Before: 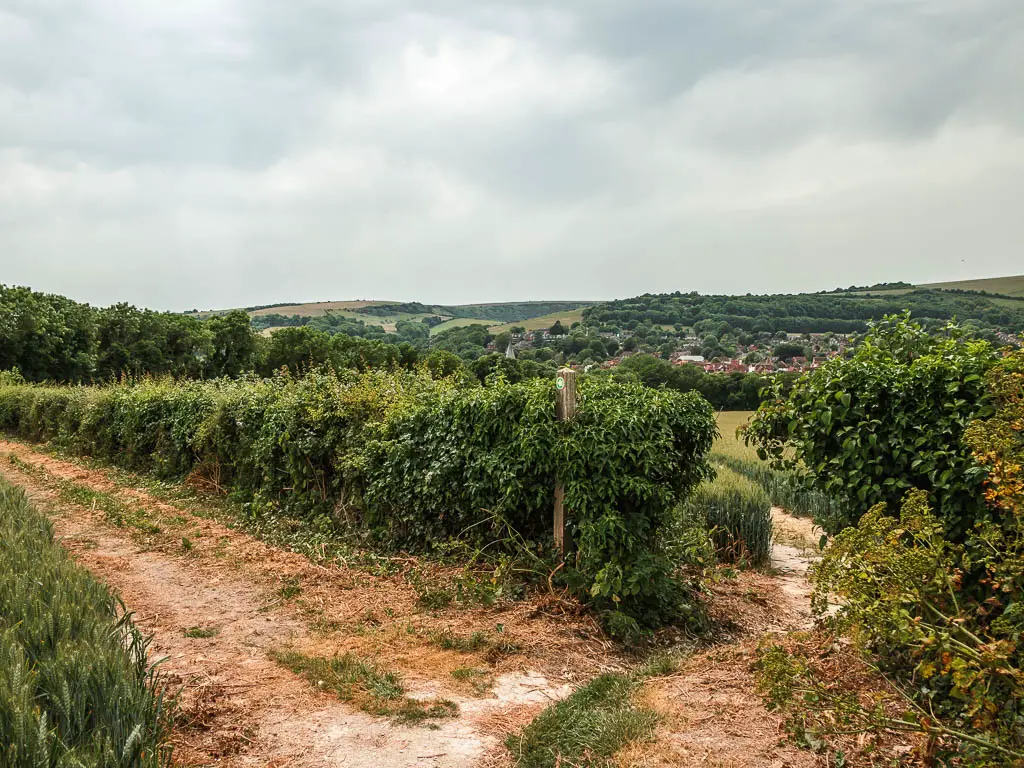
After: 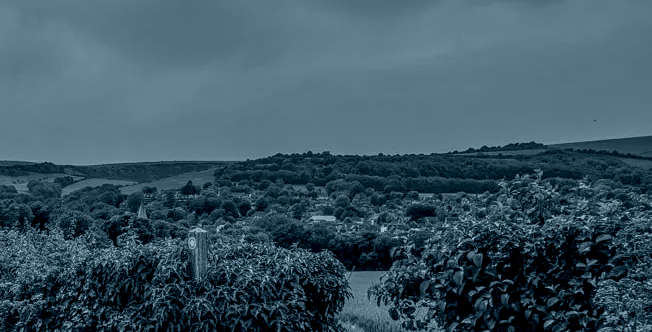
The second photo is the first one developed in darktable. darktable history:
color correction: highlights a* 0.207, highlights b* 2.7, shadows a* -0.874, shadows b* -4.78
colorize: hue 194.4°, saturation 29%, source mix 61.75%, lightness 3.98%, version 1
tone equalizer: -7 EV 0.15 EV, -6 EV 0.6 EV, -5 EV 1.15 EV, -4 EV 1.33 EV, -3 EV 1.15 EV, -2 EV 0.6 EV, -1 EV 0.15 EV, mask exposure compensation -0.5 EV
color balance rgb: perceptual saturation grading › global saturation 20%, global vibrance 20%
crop: left 36.005%, top 18.293%, right 0.31%, bottom 38.444%
exposure: compensate highlight preservation false
white balance: red 0.974, blue 1.044
local contrast: highlights 80%, shadows 57%, detail 175%, midtone range 0.602
